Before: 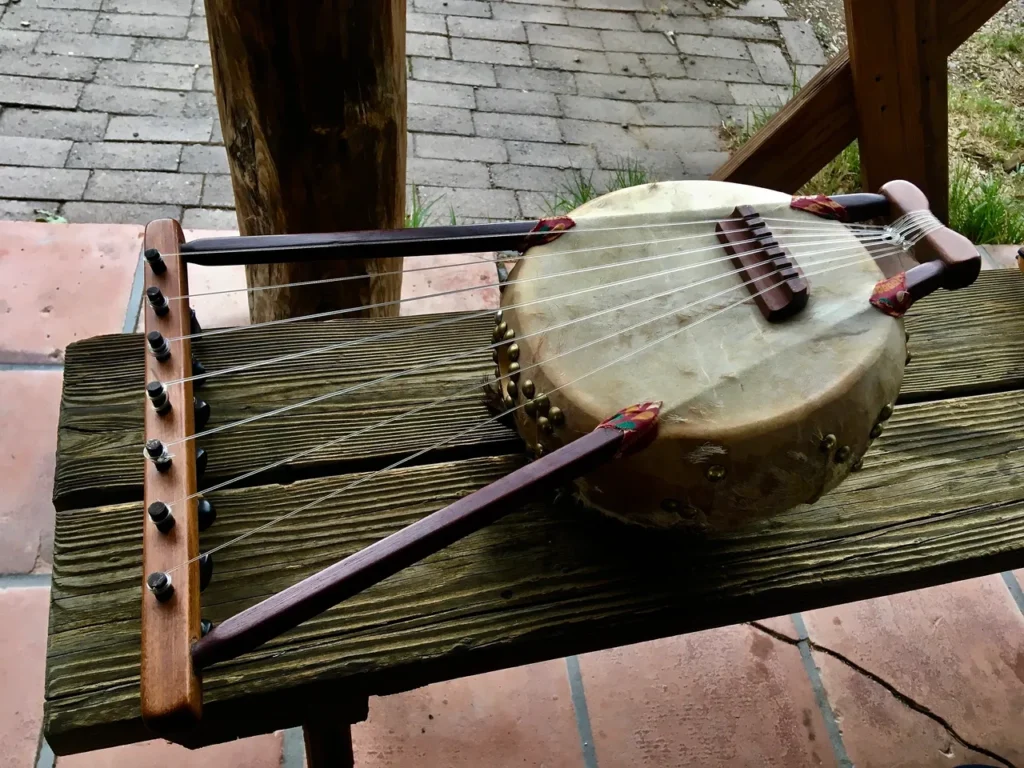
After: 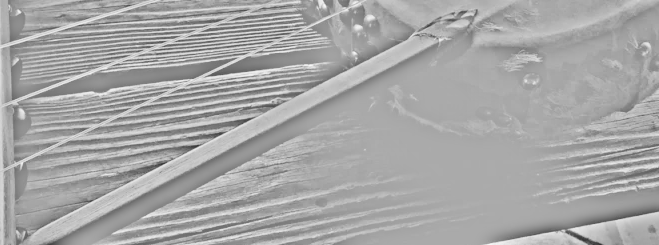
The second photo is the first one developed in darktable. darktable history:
highpass: sharpness 25.84%, contrast boost 14.94%
tone curve: curves: ch0 [(0, 0) (0.004, 0.001) (0.133, 0.112) (0.325, 0.362) (0.832, 0.893) (1, 1)], color space Lab, linked channels, preserve colors none
white balance: red 1.066, blue 1.119
base curve: curves: ch0 [(0, 0) (0.032, 0.025) (0.121, 0.166) (0.206, 0.329) (0.605, 0.79) (1, 1)], preserve colors none
crop: left 18.091%, top 51.13%, right 17.525%, bottom 16.85%
vignetting: brightness -0.167
